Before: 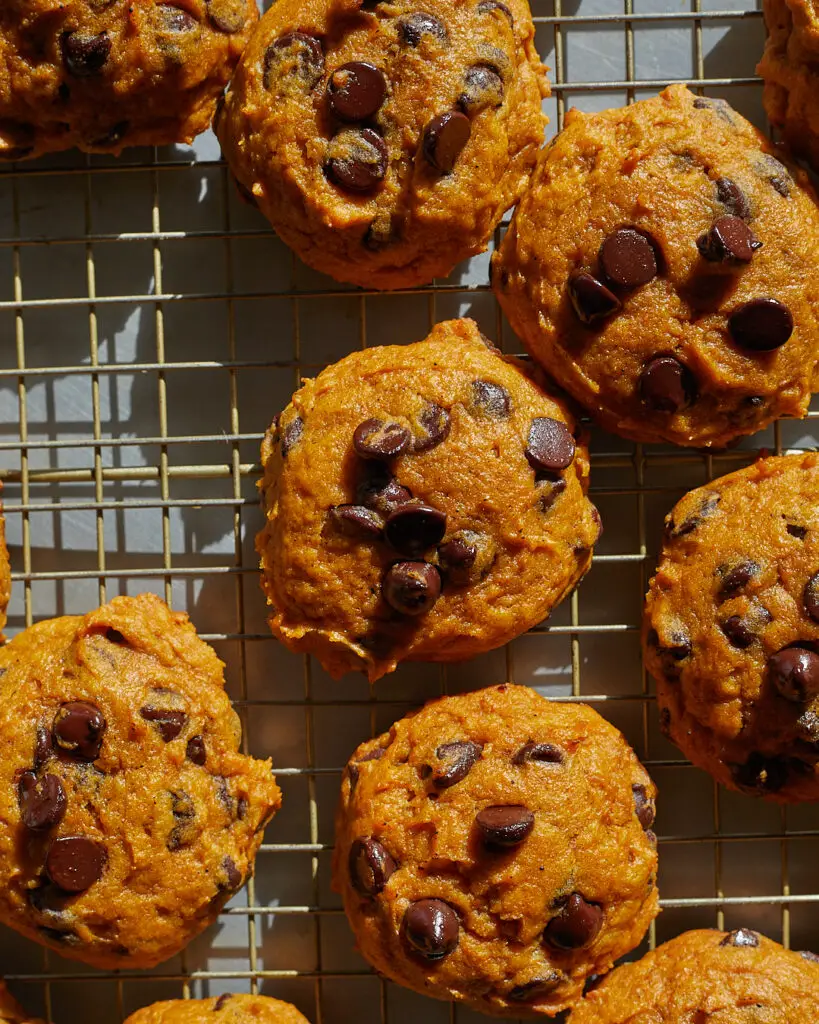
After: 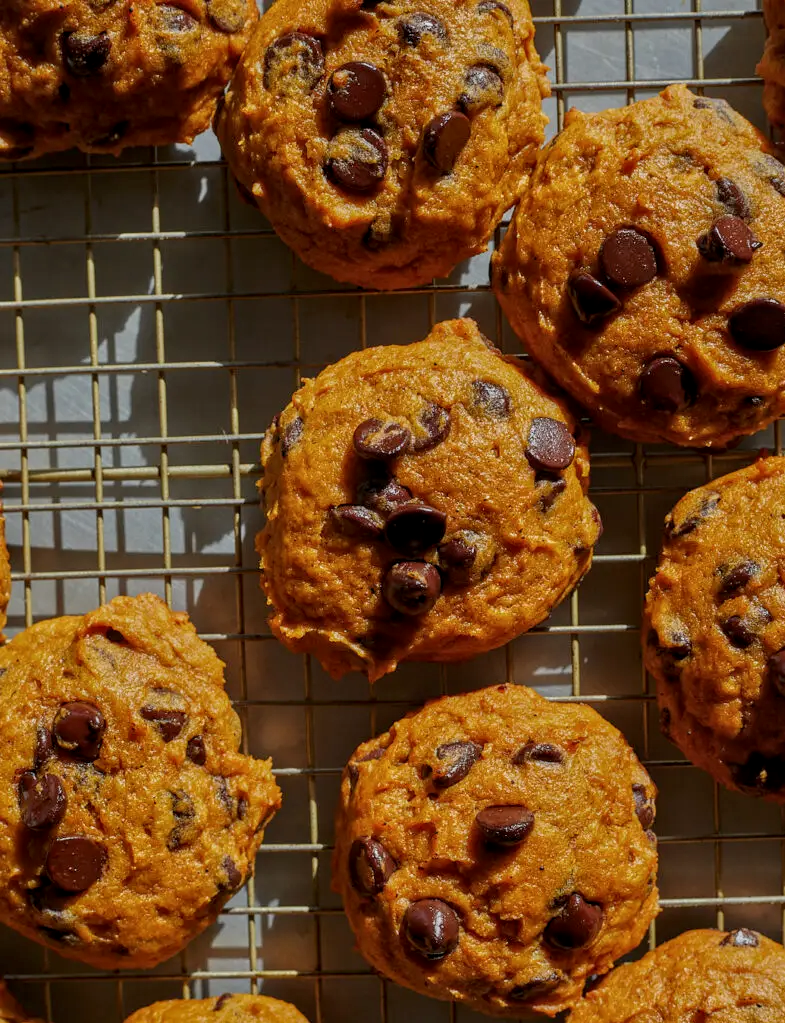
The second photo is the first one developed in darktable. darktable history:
local contrast: on, module defaults
crop: right 4.126%, bottom 0.031%
tone equalizer: -8 EV -0.002 EV, -7 EV 0.005 EV, -6 EV -0.008 EV, -5 EV 0.007 EV, -4 EV -0.042 EV, -3 EV -0.233 EV, -2 EV -0.662 EV, -1 EV -0.983 EV, +0 EV -0.969 EV, smoothing diameter 2%, edges refinement/feathering 20, mask exposure compensation -1.57 EV, filter diffusion 5
